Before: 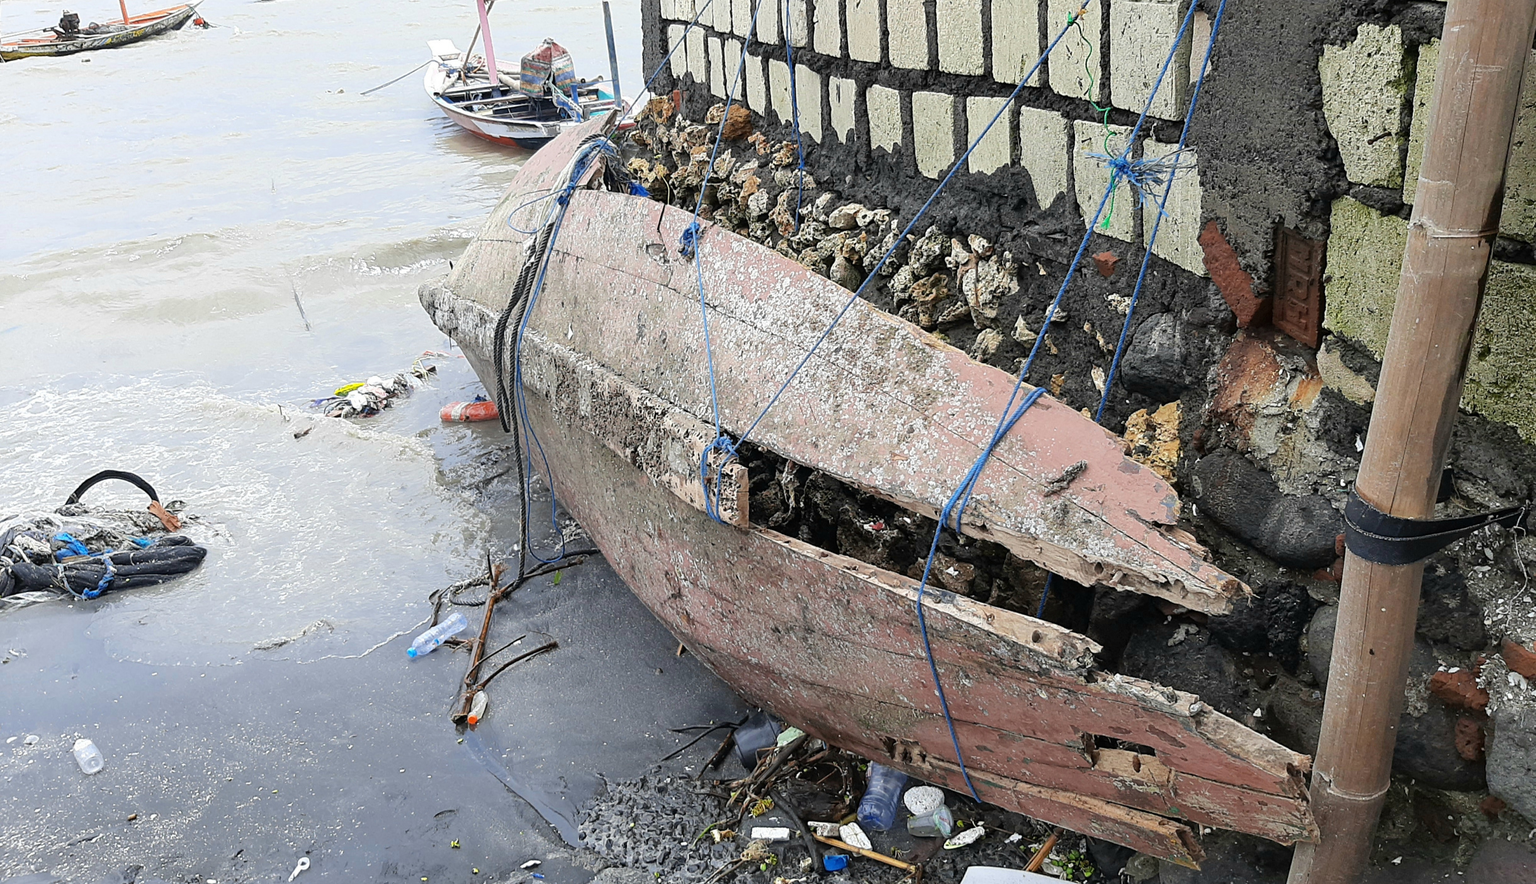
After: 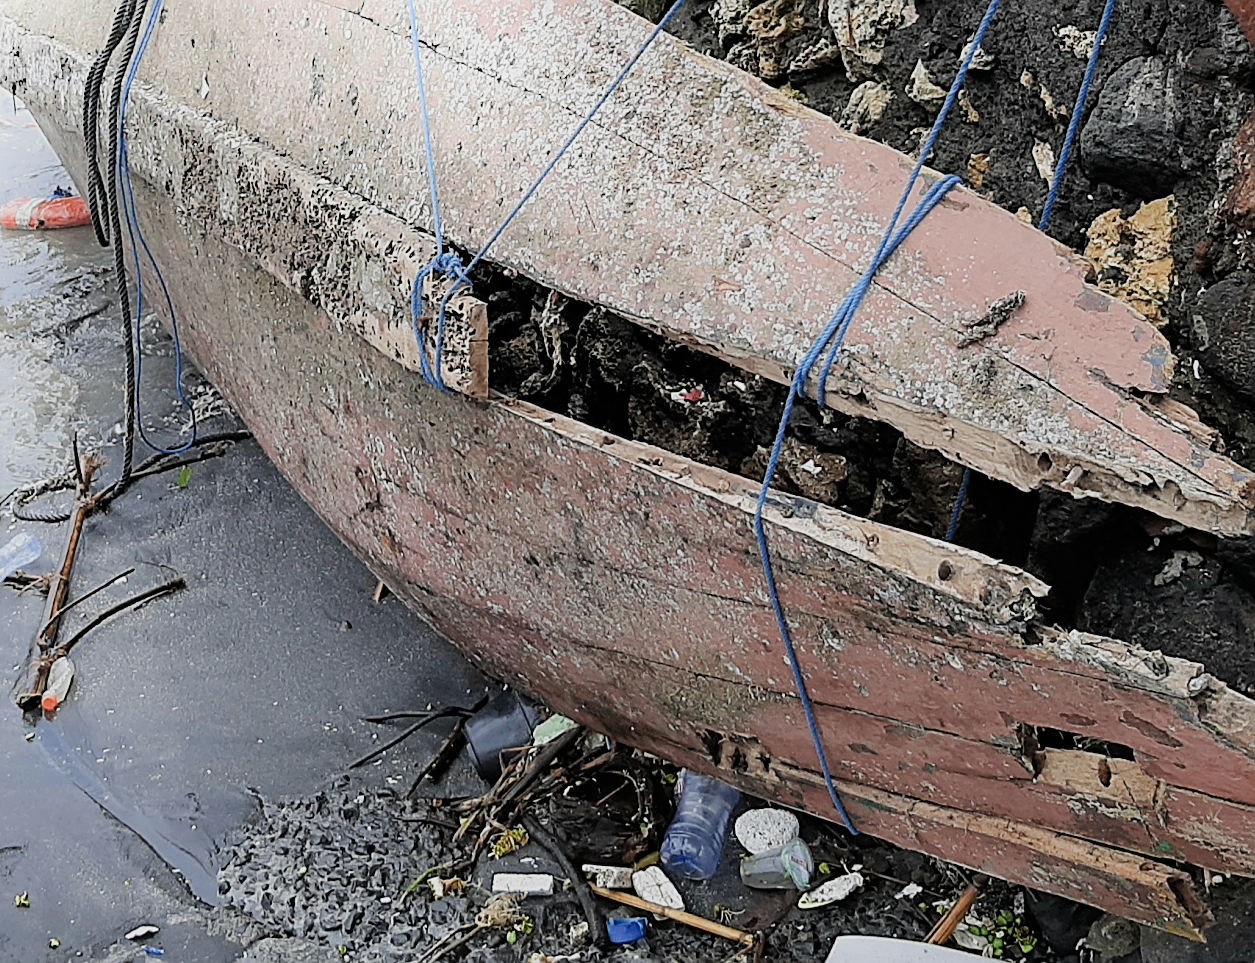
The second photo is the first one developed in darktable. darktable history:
shadows and highlights: shadows -21.57, highlights 99.37, soften with gaussian
crop and rotate: left 28.747%, top 31.442%, right 19.811%
filmic rgb: black relative exposure -8.02 EV, white relative exposure 3.96 EV, hardness 4.21, contrast 0.988, add noise in highlights 0.099, color science v4 (2020), type of noise poissonian
sharpen: on, module defaults
